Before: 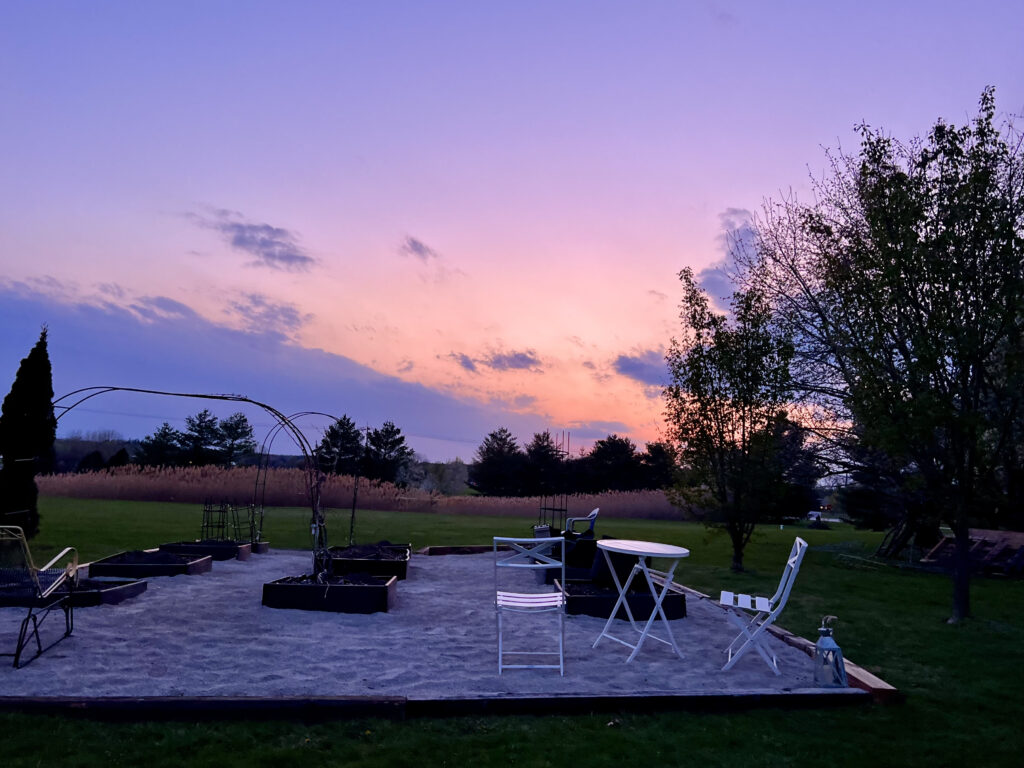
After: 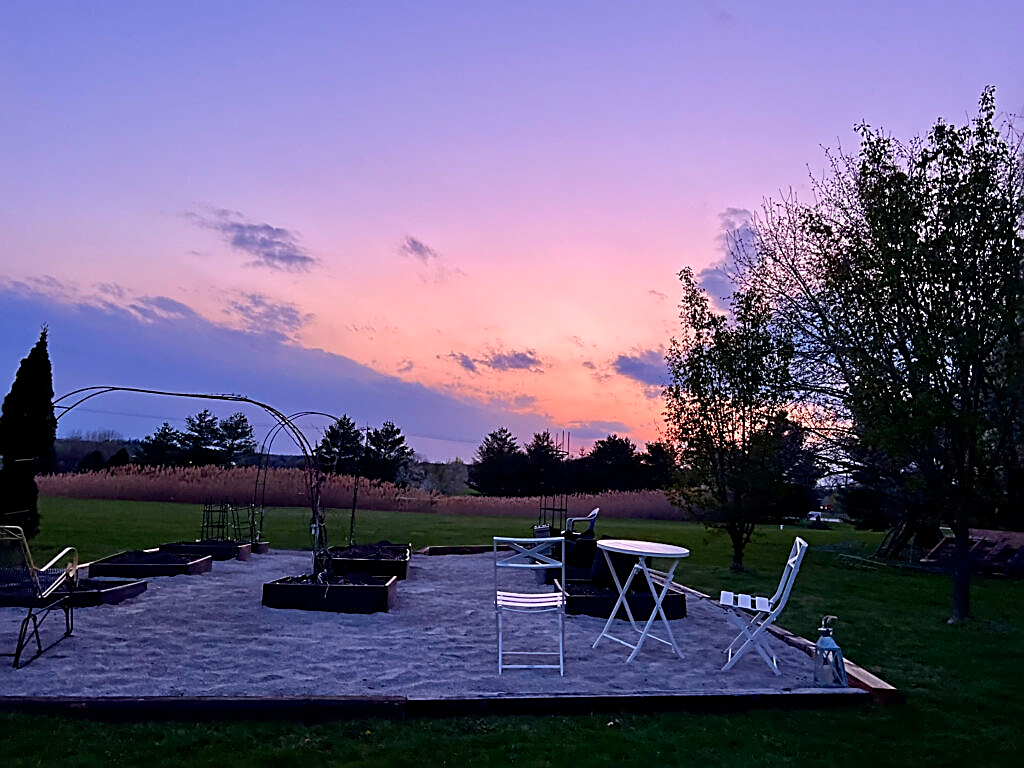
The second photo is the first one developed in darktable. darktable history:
sharpen: amount 1.014
